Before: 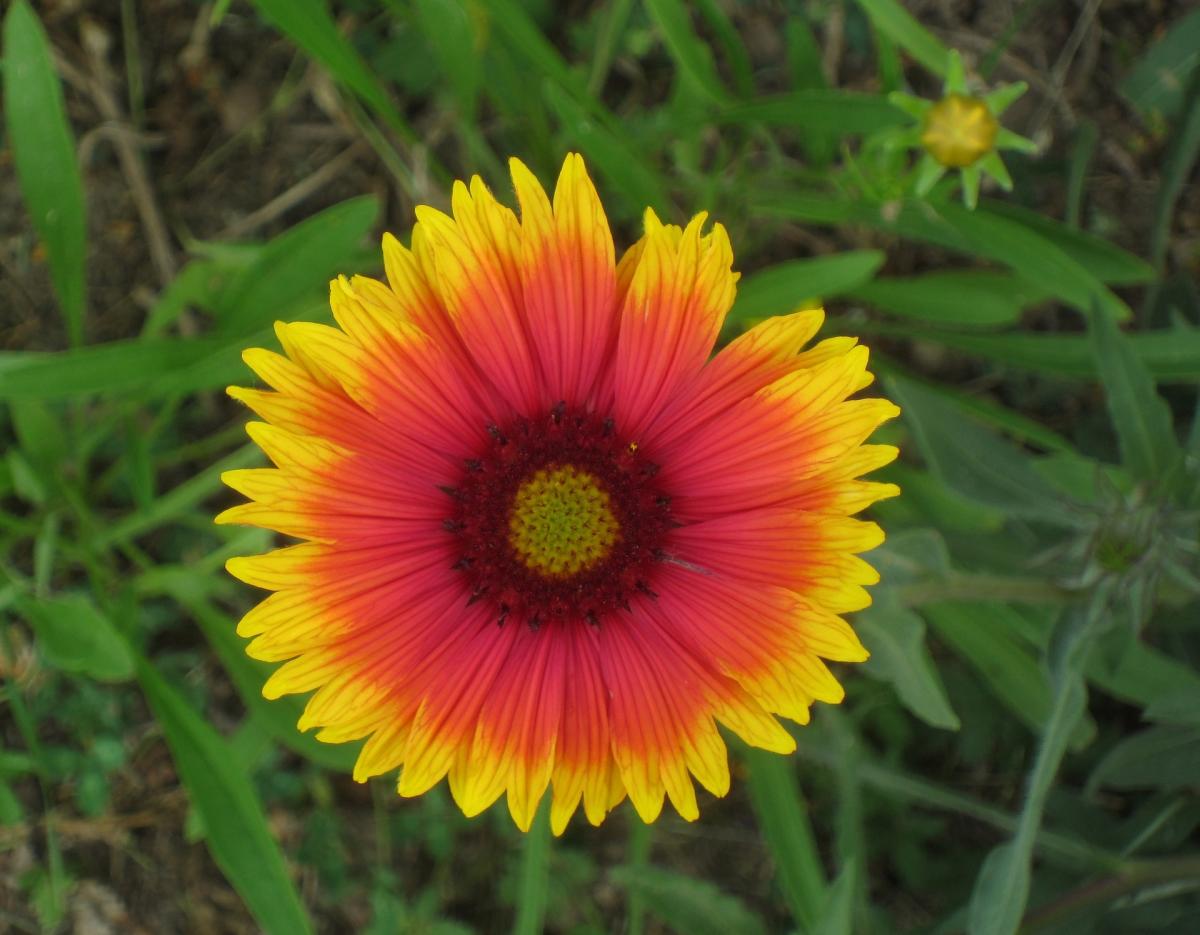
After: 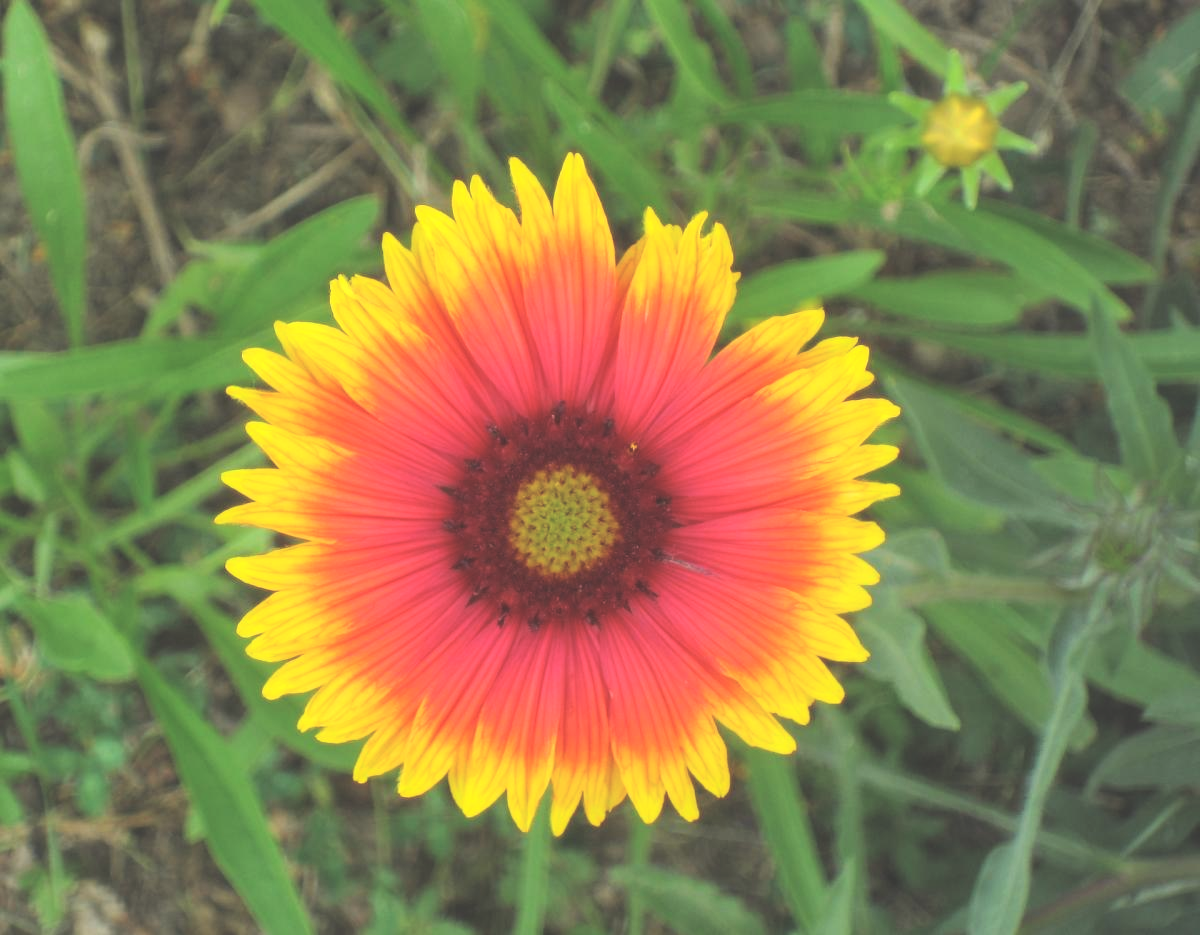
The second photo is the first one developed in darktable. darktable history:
exposure: black level correction -0.015, compensate highlight preservation false
local contrast: highlights 28%, shadows 77%, midtone range 0.747
contrast brightness saturation: contrast 0.104, brightness 0.311, saturation 0.136
